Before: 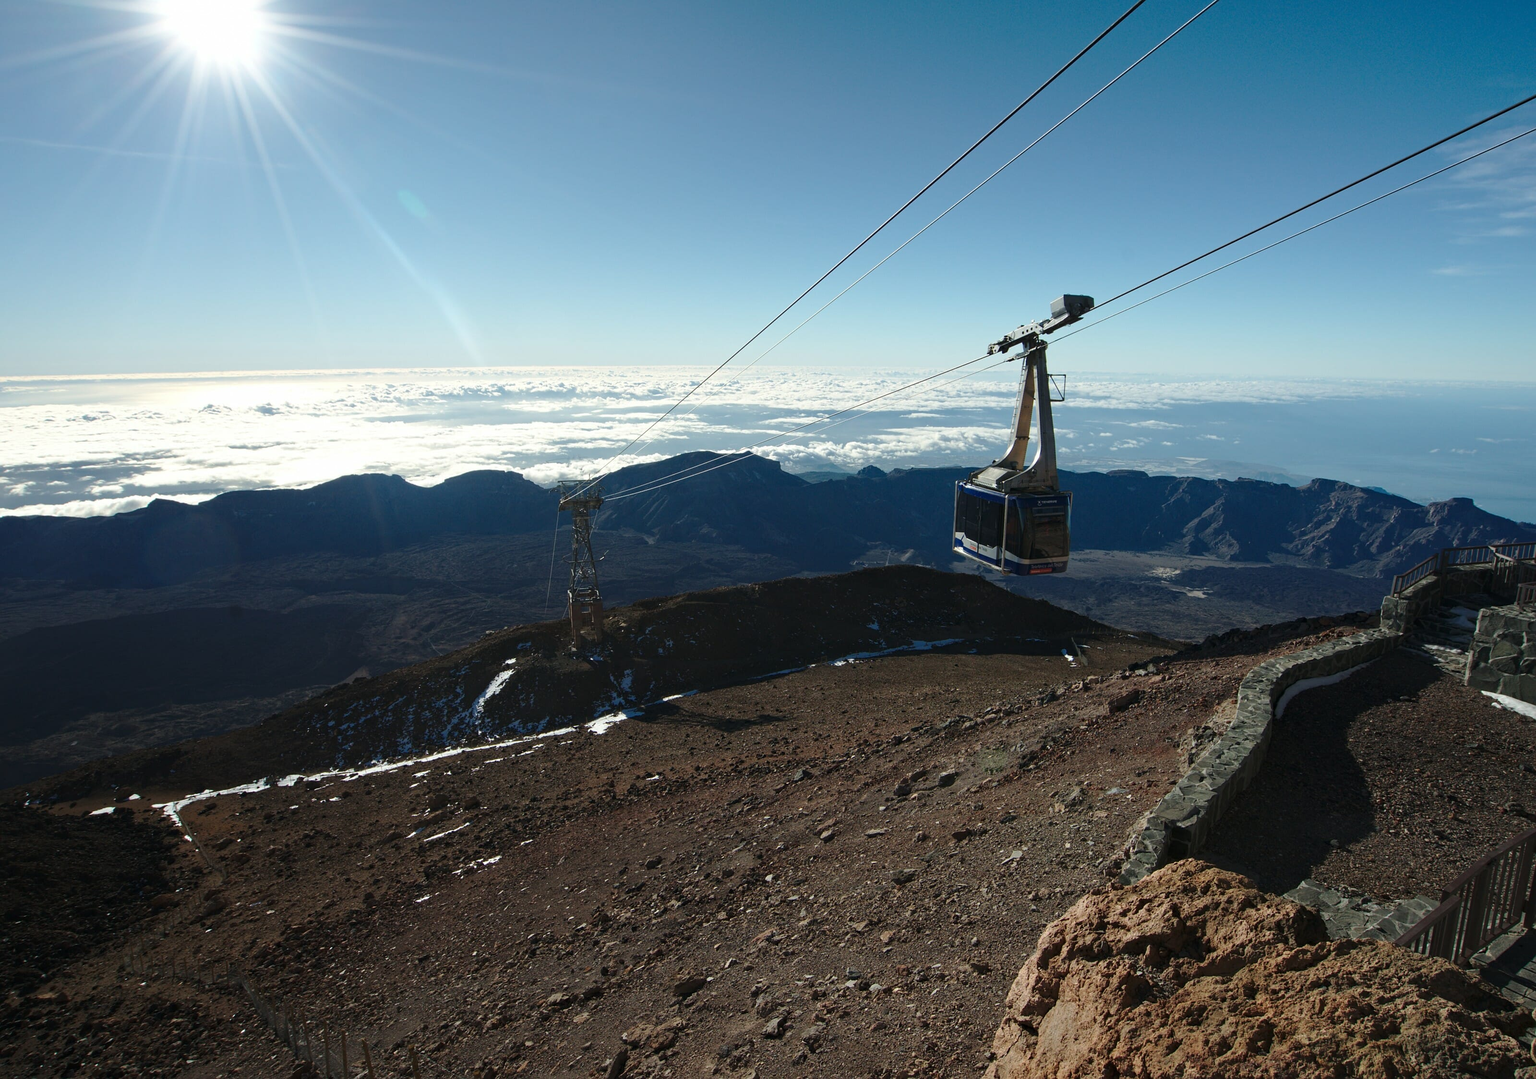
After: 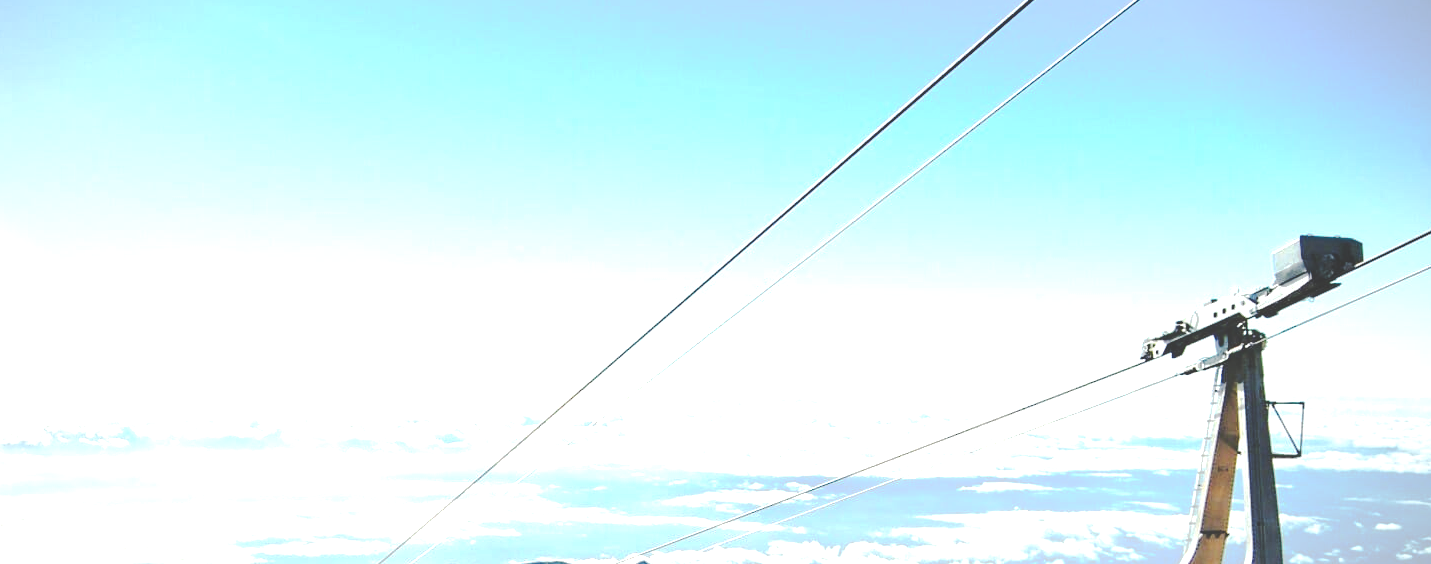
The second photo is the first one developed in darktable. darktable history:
exposure: black level correction 0, exposure 1.2 EV, compensate highlight preservation false
contrast equalizer: y [[0.5, 0.5, 0.472, 0.5, 0.5, 0.5], [0.5 ×6], [0.5 ×6], [0 ×6], [0 ×6]]
crop: left 28.64%, top 16.832%, right 26.637%, bottom 58.055%
tone curve: curves: ch0 [(0, 0) (0.003, 0.219) (0.011, 0.219) (0.025, 0.223) (0.044, 0.226) (0.069, 0.232) (0.1, 0.24) (0.136, 0.245) (0.177, 0.257) (0.224, 0.281) (0.277, 0.324) (0.335, 0.392) (0.399, 0.484) (0.468, 0.585) (0.543, 0.672) (0.623, 0.741) (0.709, 0.788) (0.801, 0.835) (0.898, 0.878) (1, 1)], preserve colors none
vignetting: fall-off start 74.49%, fall-off radius 65.9%, brightness -0.628, saturation -0.68
